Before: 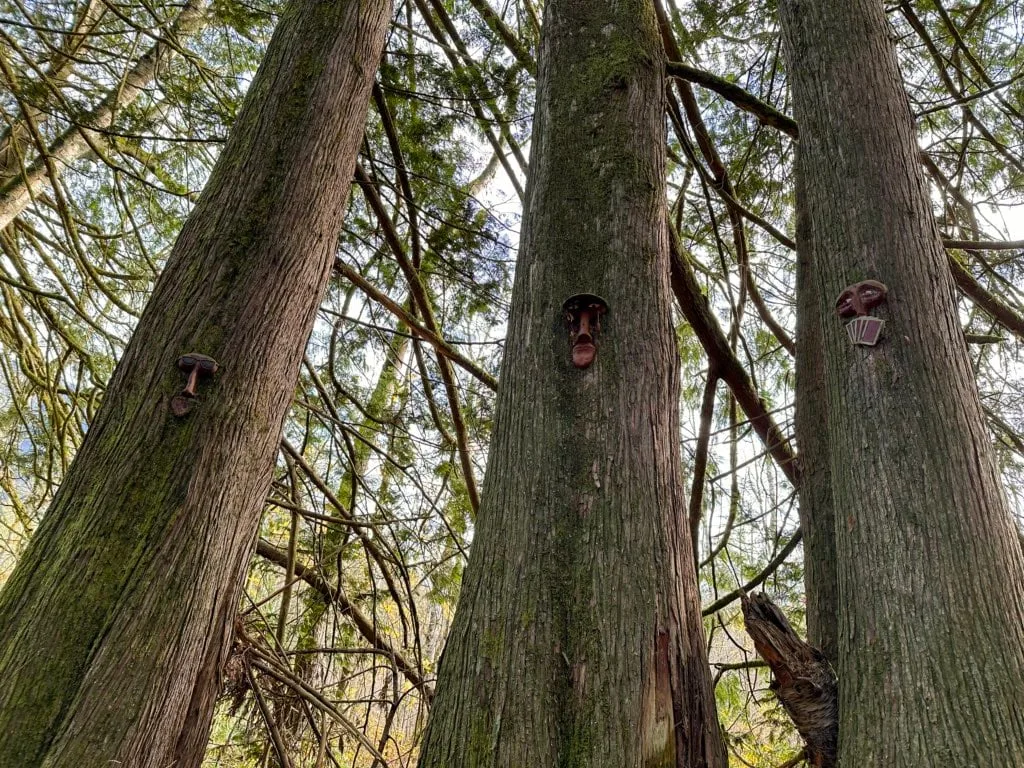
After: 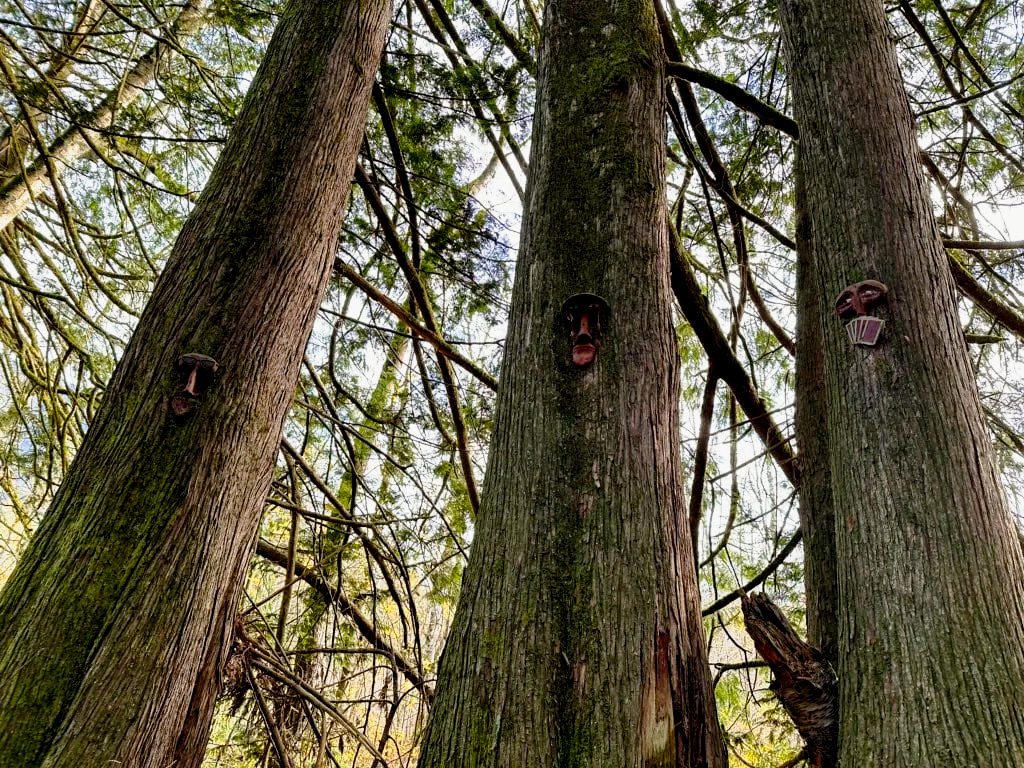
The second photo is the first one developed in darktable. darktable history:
exposure: black level correction 0.01, compensate highlight preservation false
tone curve: curves: ch0 [(0, 0) (0.105, 0.068) (0.195, 0.162) (0.283, 0.283) (0.384, 0.404) (0.485, 0.531) (0.638, 0.681) (0.795, 0.879) (1, 0.977)]; ch1 [(0, 0) (0.161, 0.092) (0.35, 0.33) (0.379, 0.401) (0.456, 0.469) (0.498, 0.503) (0.531, 0.537) (0.596, 0.621) (0.635, 0.671) (1, 1)]; ch2 [(0, 0) (0.371, 0.362) (0.437, 0.437) (0.483, 0.484) (0.53, 0.515) (0.56, 0.58) (0.622, 0.606) (1, 1)], preserve colors none
